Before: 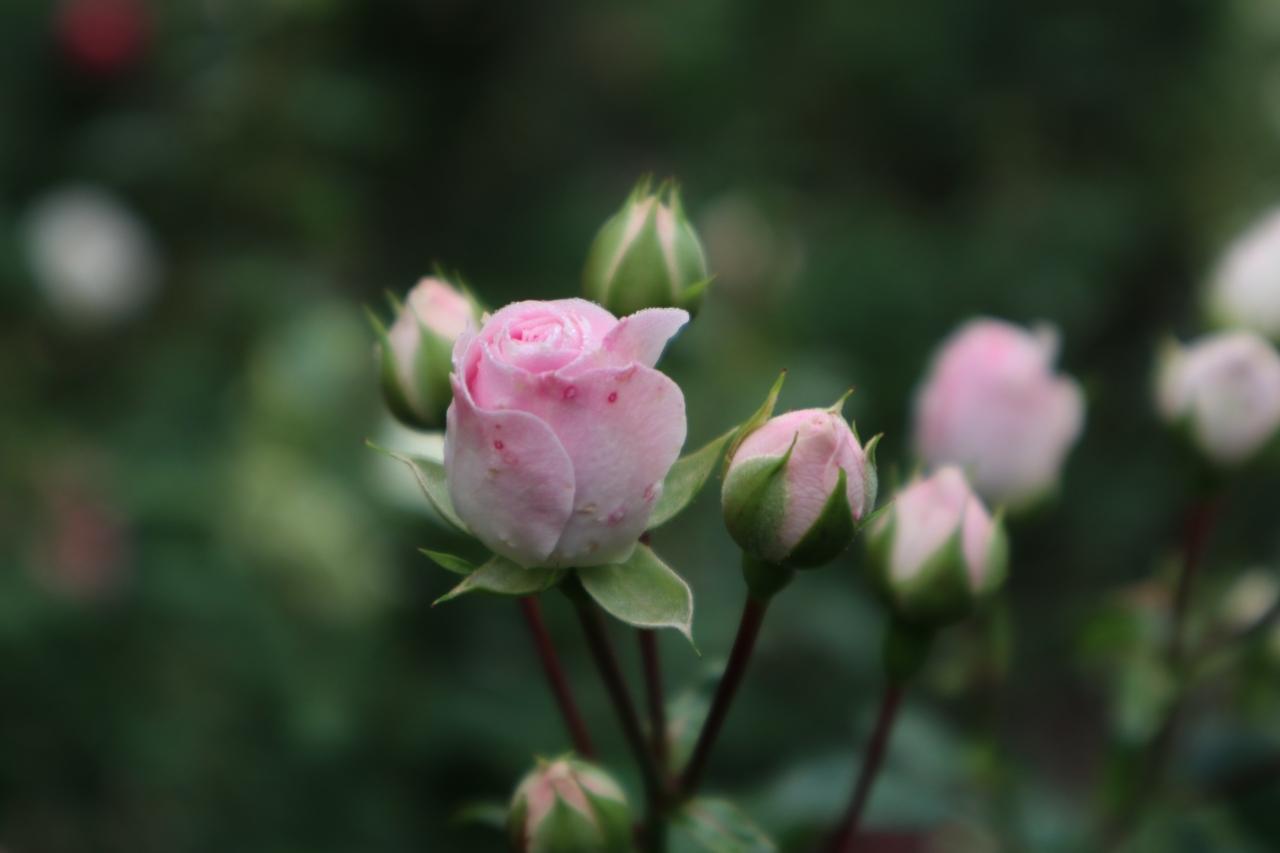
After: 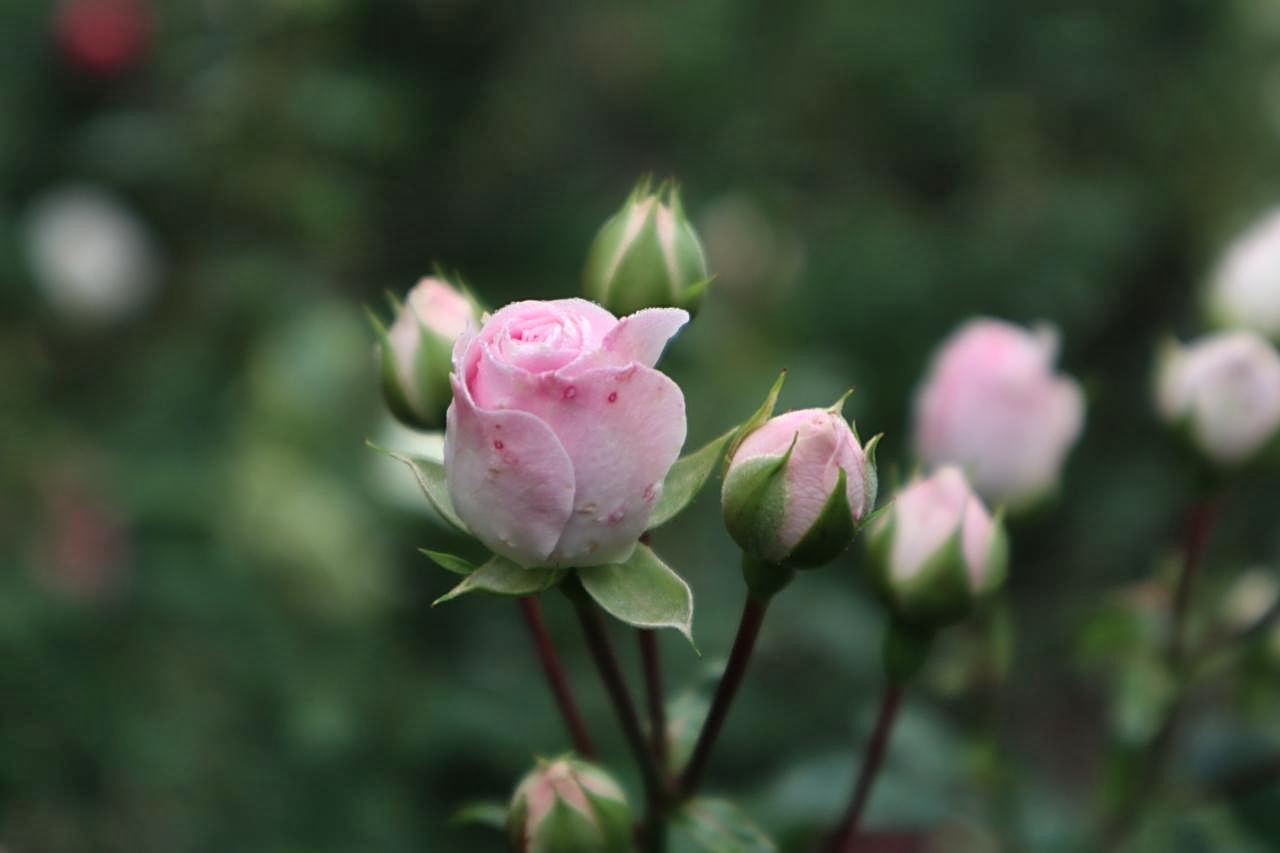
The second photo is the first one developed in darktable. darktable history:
shadows and highlights: radius 44.78, white point adjustment 6.64, compress 79.65%, highlights color adjustment 78.42%, soften with gaussian
sharpen: on, module defaults
white balance: emerald 1
